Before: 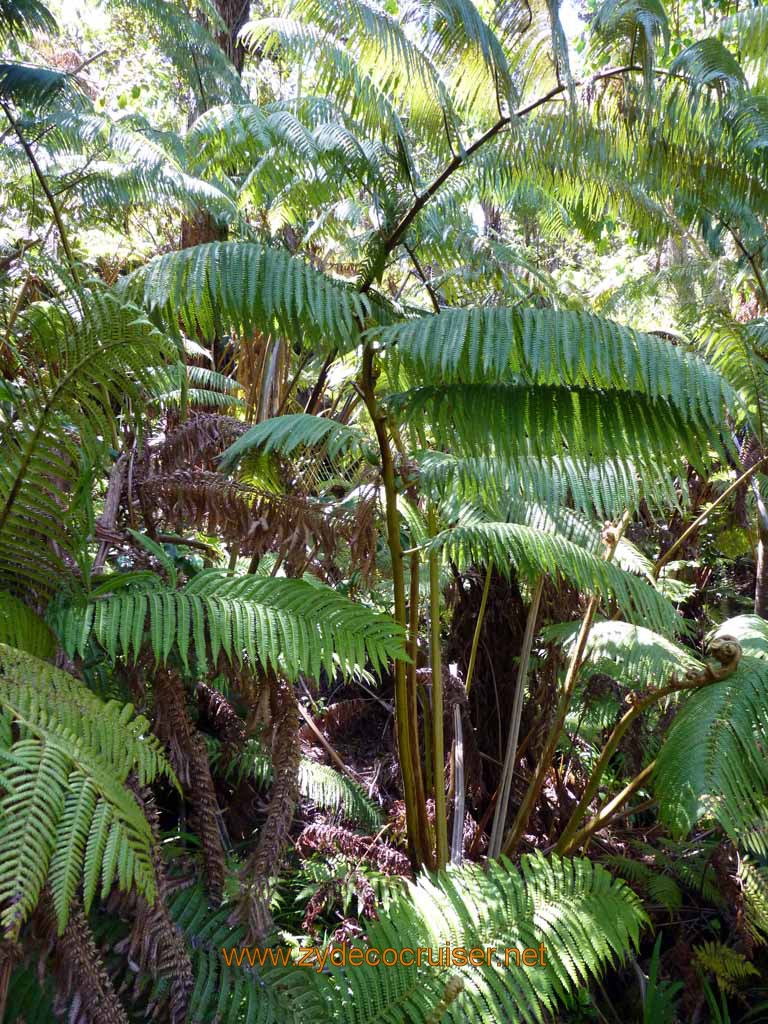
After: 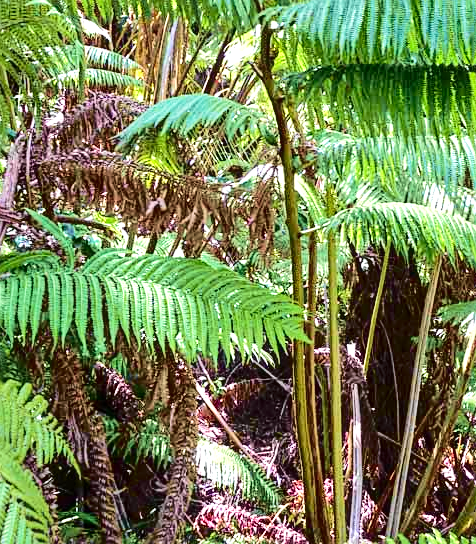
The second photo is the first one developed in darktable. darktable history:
local contrast: on, module defaults
velvia: on, module defaults
shadows and highlights: white point adjustment 0.05, highlights color adjustment 55.9%, soften with gaussian
sharpen: on, module defaults
tone curve: curves: ch0 [(0, 0.006) (0.184, 0.117) (0.405, 0.46) (0.456, 0.528) (0.634, 0.728) (0.877, 0.89) (0.984, 0.935)]; ch1 [(0, 0) (0.443, 0.43) (0.492, 0.489) (0.566, 0.579) (0.595, 0.625) (0.608, 0.667) (0.65, 0.729) (1, 1)]; ch2 [(0, 0) (0.33, 0.301) (0.421, 0.443) (0.447, 0.489) (0.495, 0.505) (0.537, 0.583) (0.586, 0.591) (0.663, 0.686) (1, 1)], color space Lab, independent channels, preserve colors none
white balance: red 0.974, blue 1.044
exposure: black level correction 0, exposure 1.2 EV, compensate exposure bias true, compensate highlight preservation false
crop: left 13.312%, top 31.28%, right 24.627%, bottom 15.582%
